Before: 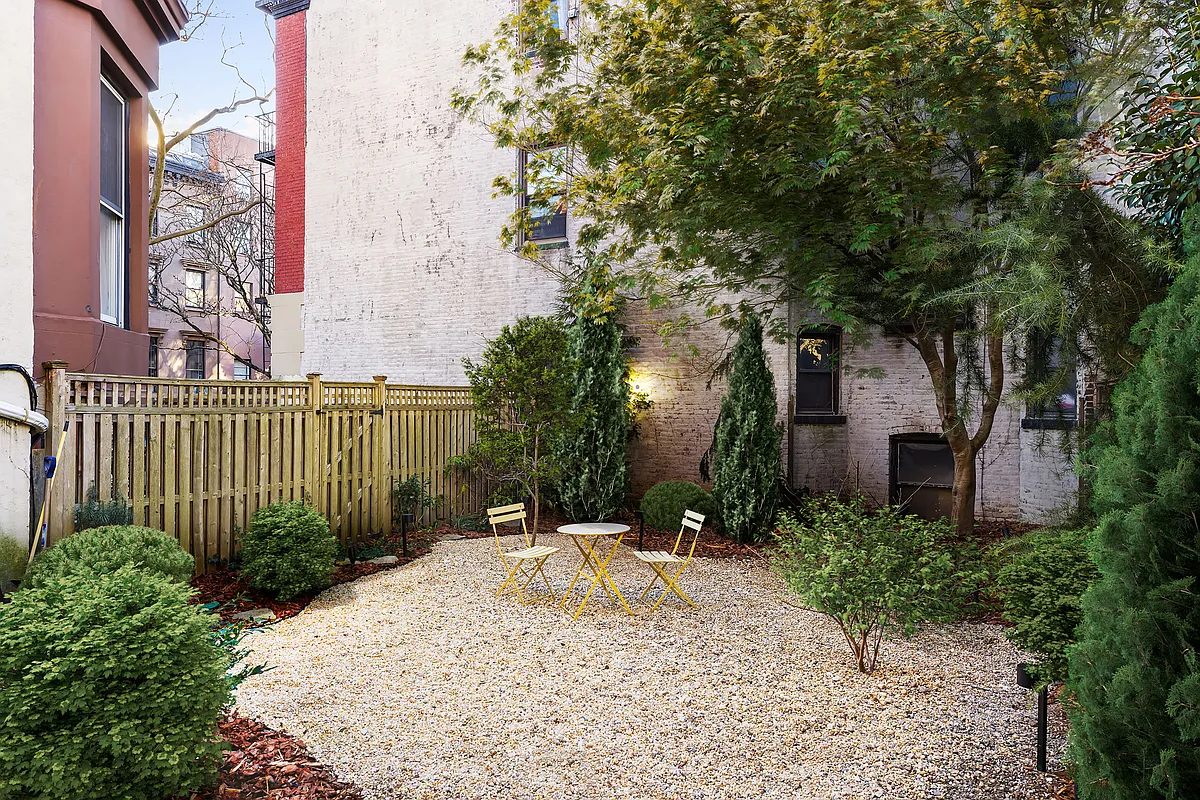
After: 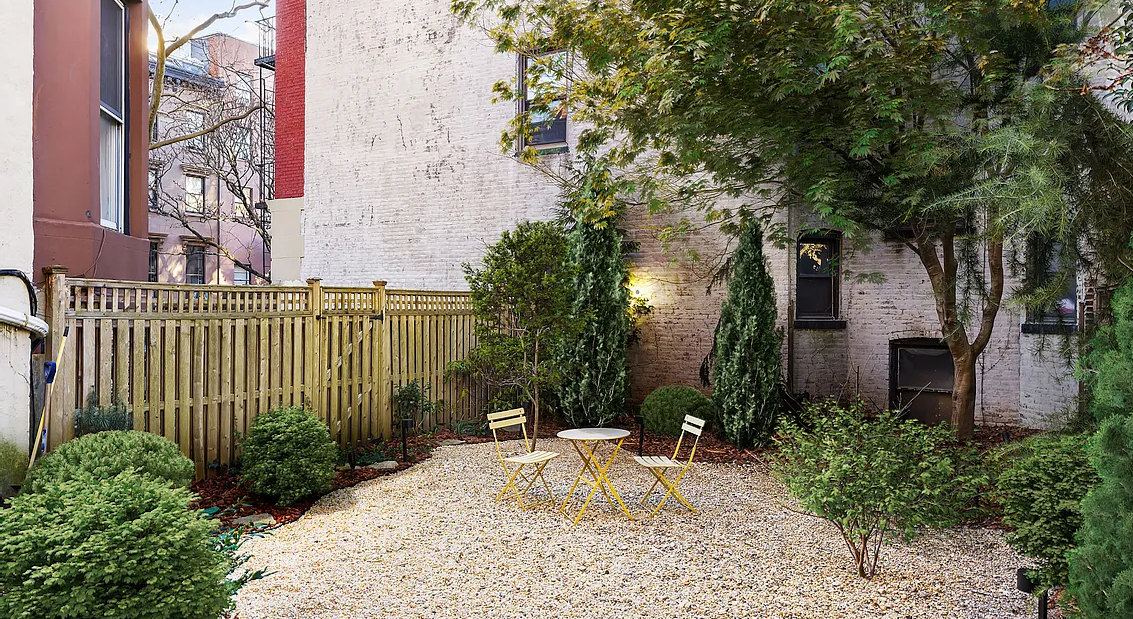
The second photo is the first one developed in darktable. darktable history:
crop and rotate: angle 0.026°, top 11.861%, right 5.45%, bottom 10.643%
shadows and highlights: shadows 34.74, highlights -35.05, soften with gaussian
